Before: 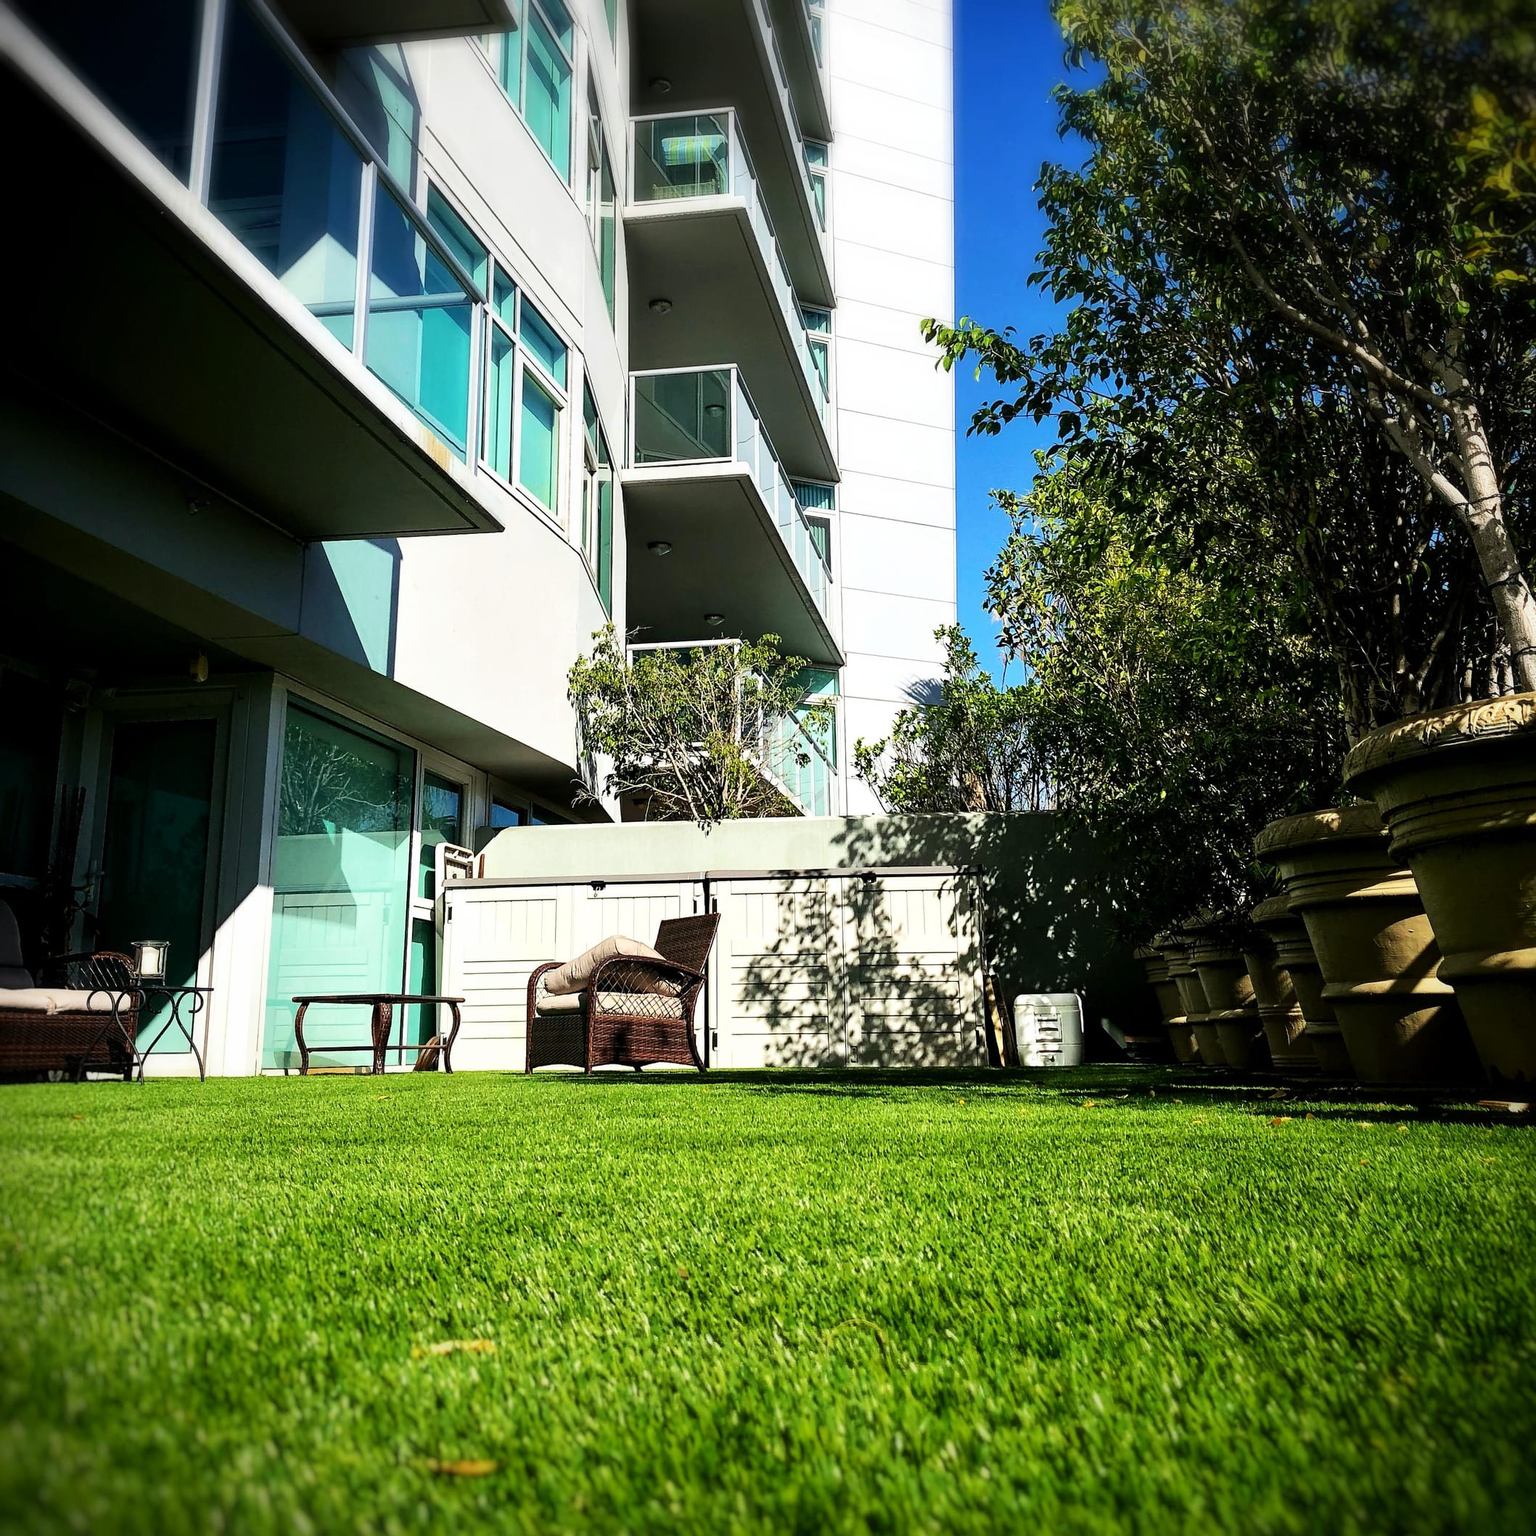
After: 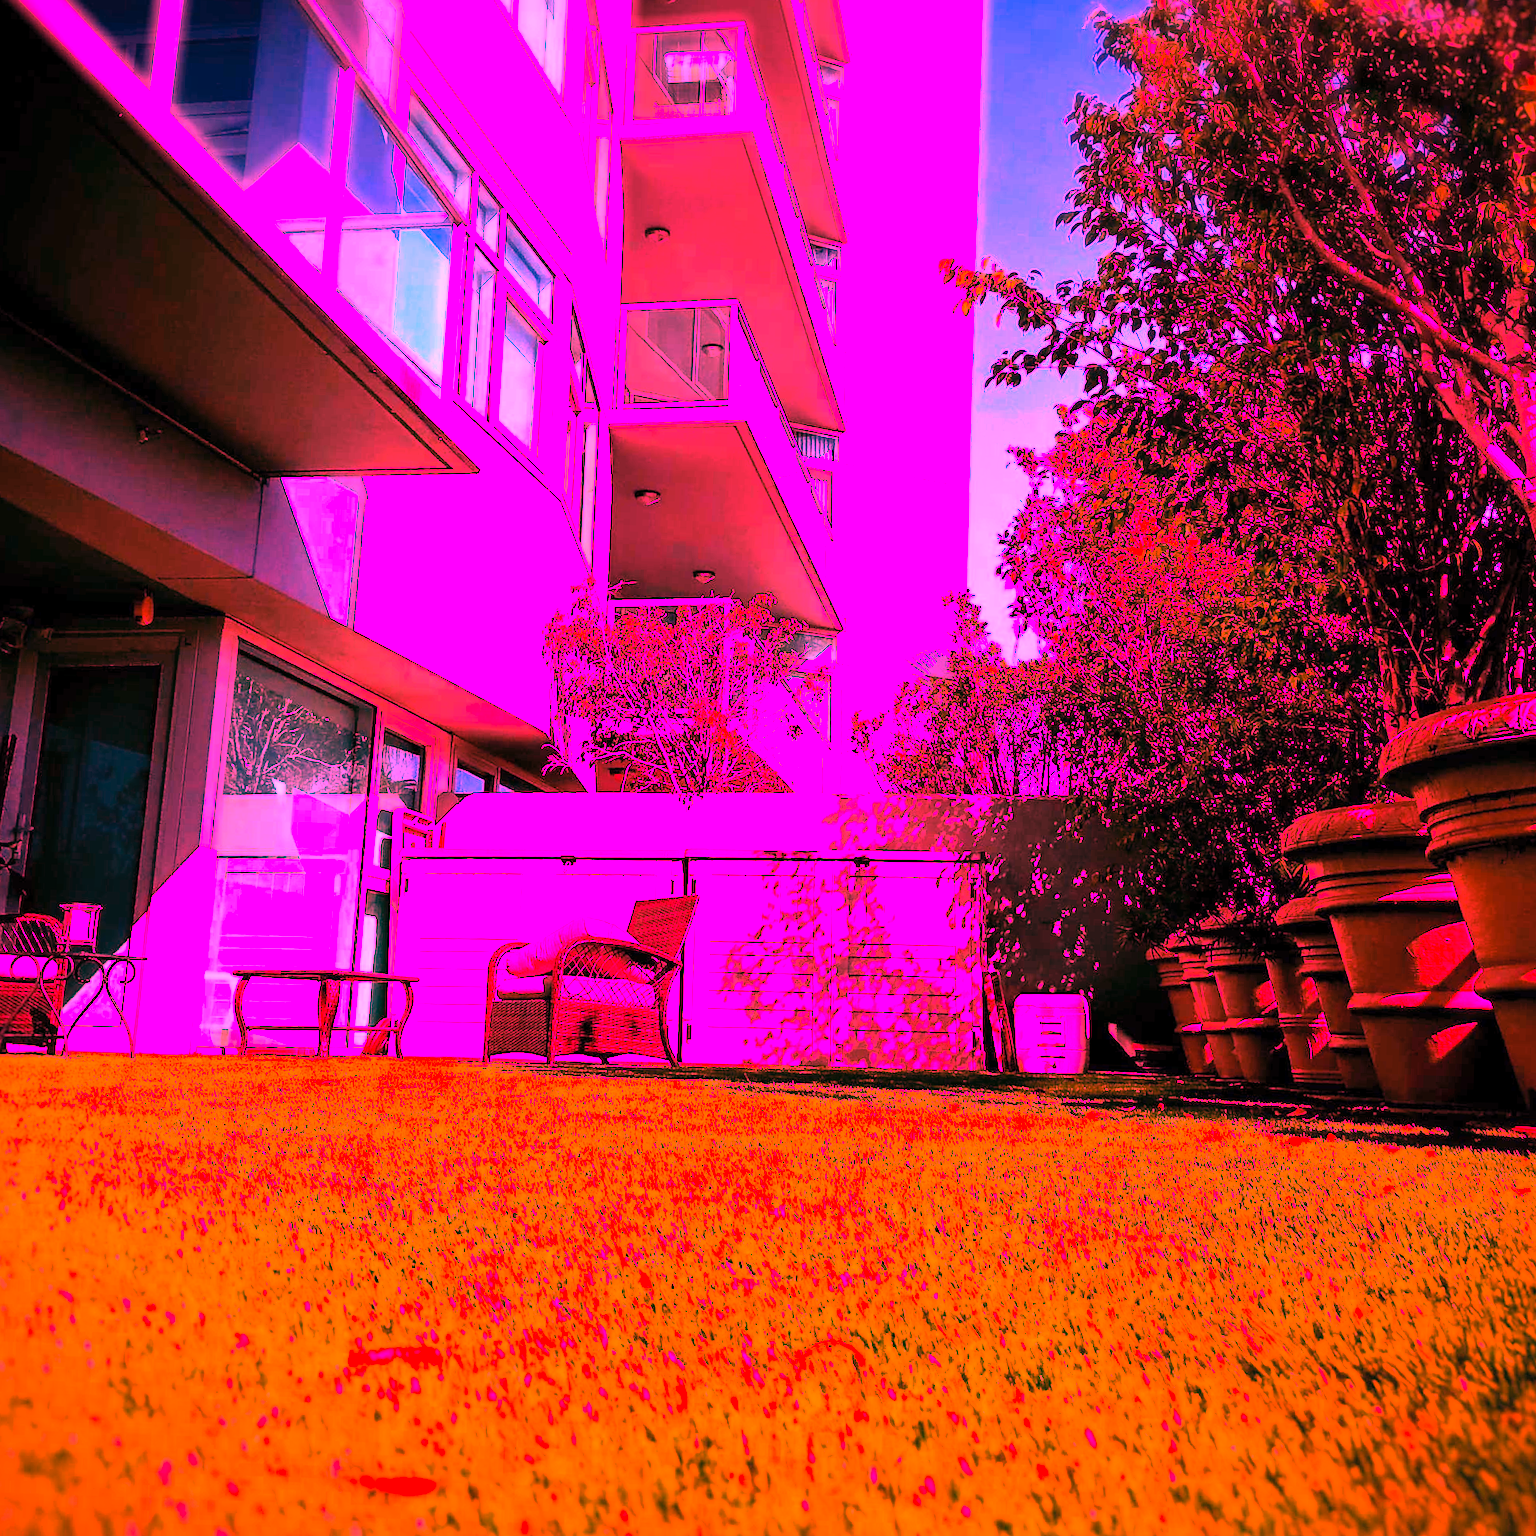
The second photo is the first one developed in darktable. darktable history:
contrast brightness saturation: brightness 0.09, saturation 0.19
crop and rotate: angle -1.96°, left 3.097%, top 4.154%, right 1.586%, bottom 0.529%
white balance: red 4.26, blue 1.802
